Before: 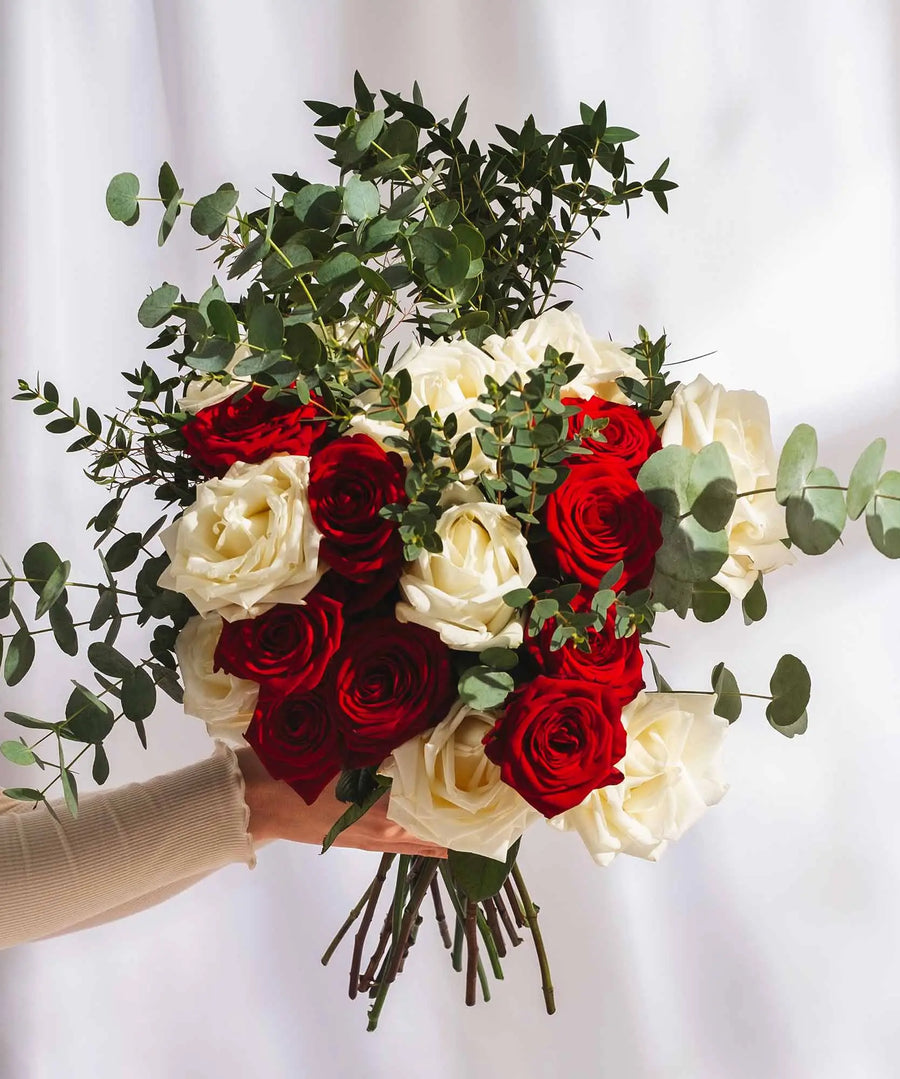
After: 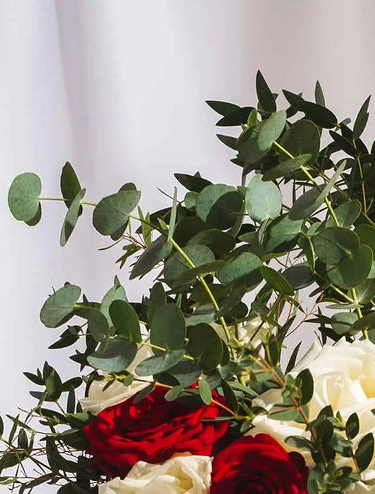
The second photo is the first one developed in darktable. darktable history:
crop and rotate: left 10.998%, top 0.084%, right 47.298%, bottom 54.08%
